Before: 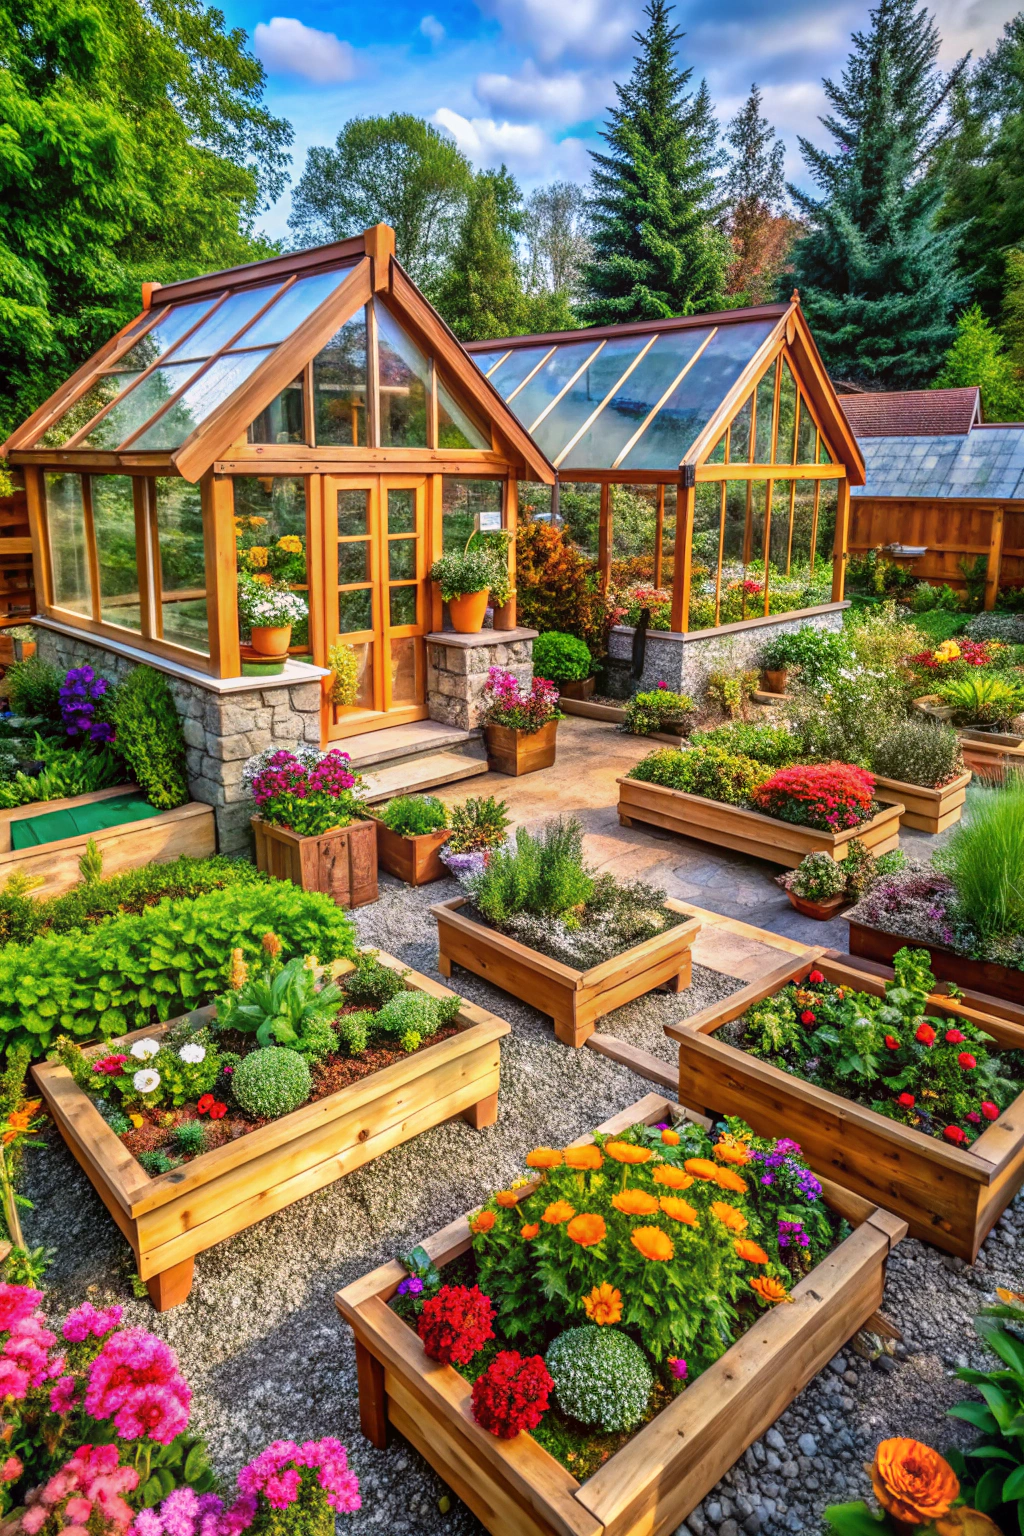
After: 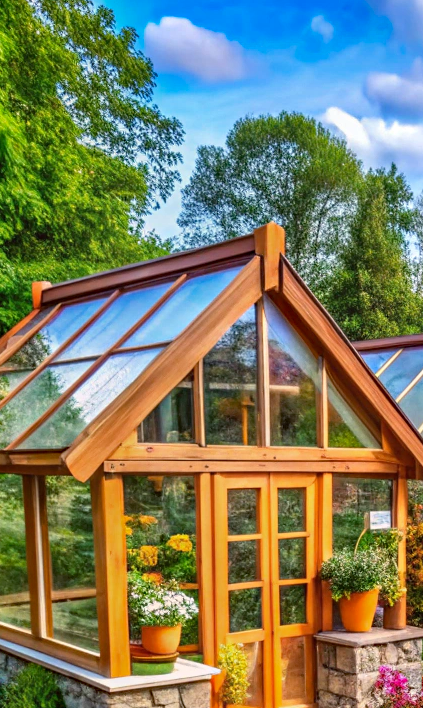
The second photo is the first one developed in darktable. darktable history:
haze removal: strength 0.294, distance 0.249, compatibility mode true, adaptive false
crop and rotate: left 10.838%, top 0.078%, right 47.774%, bottom 53.828%
